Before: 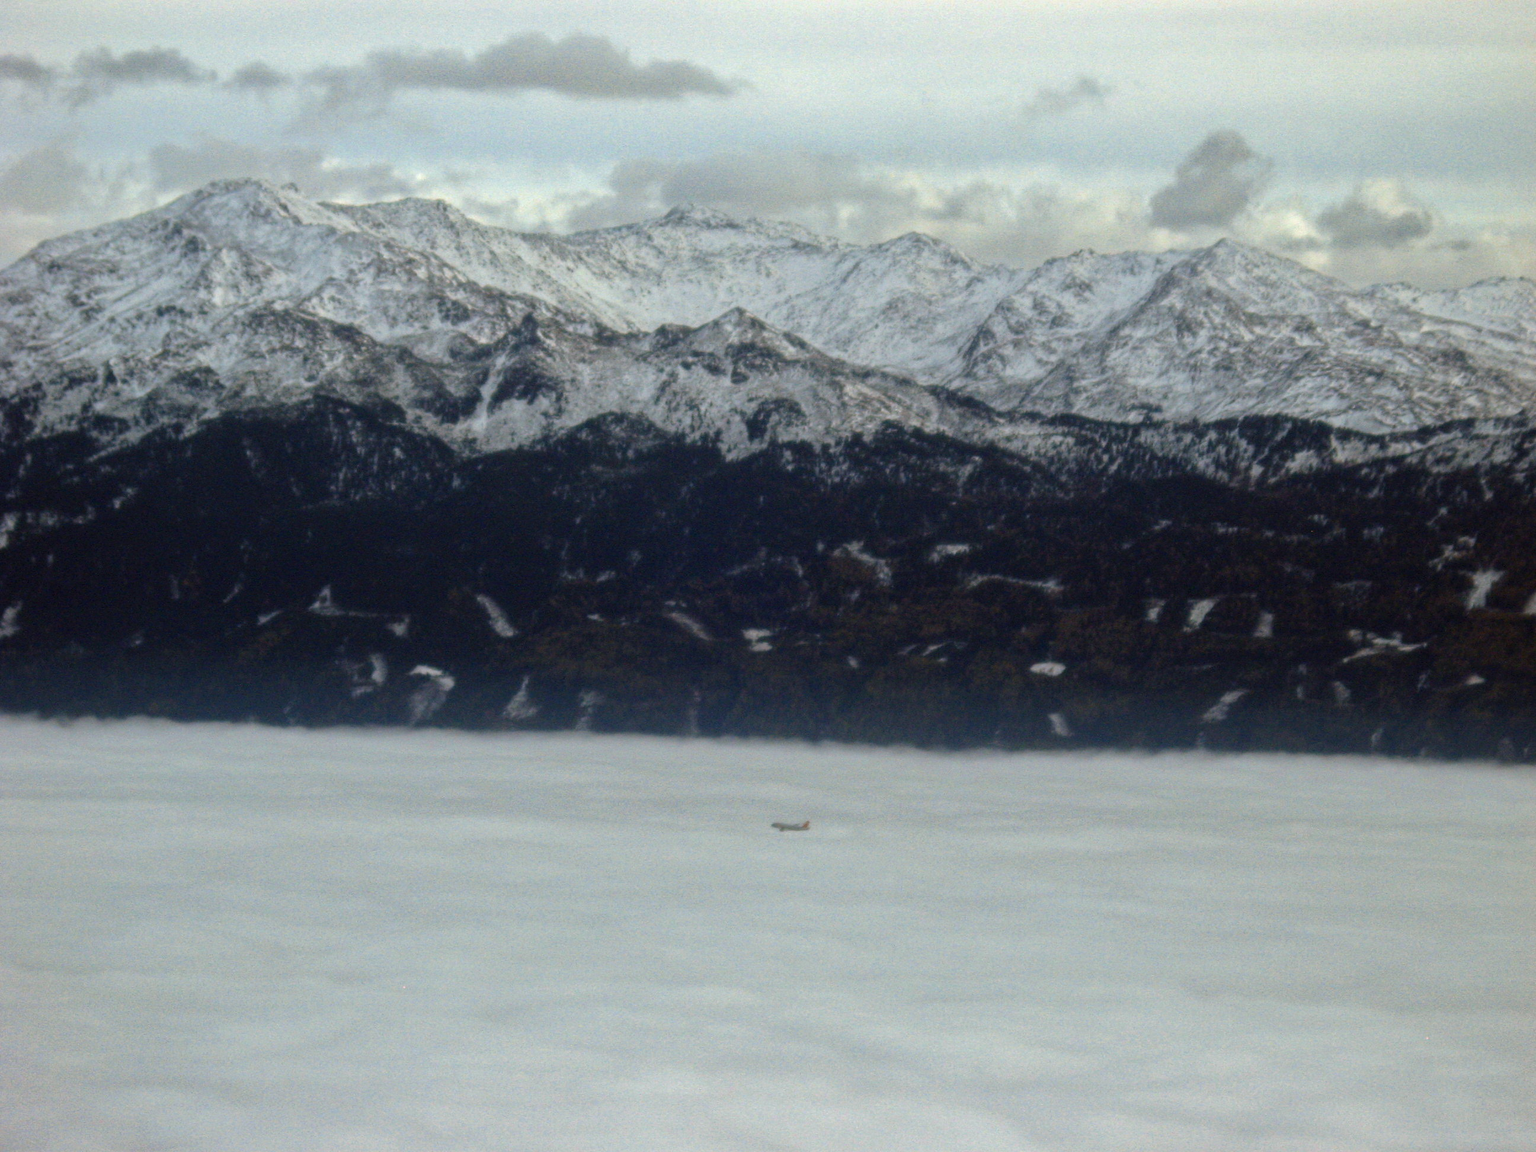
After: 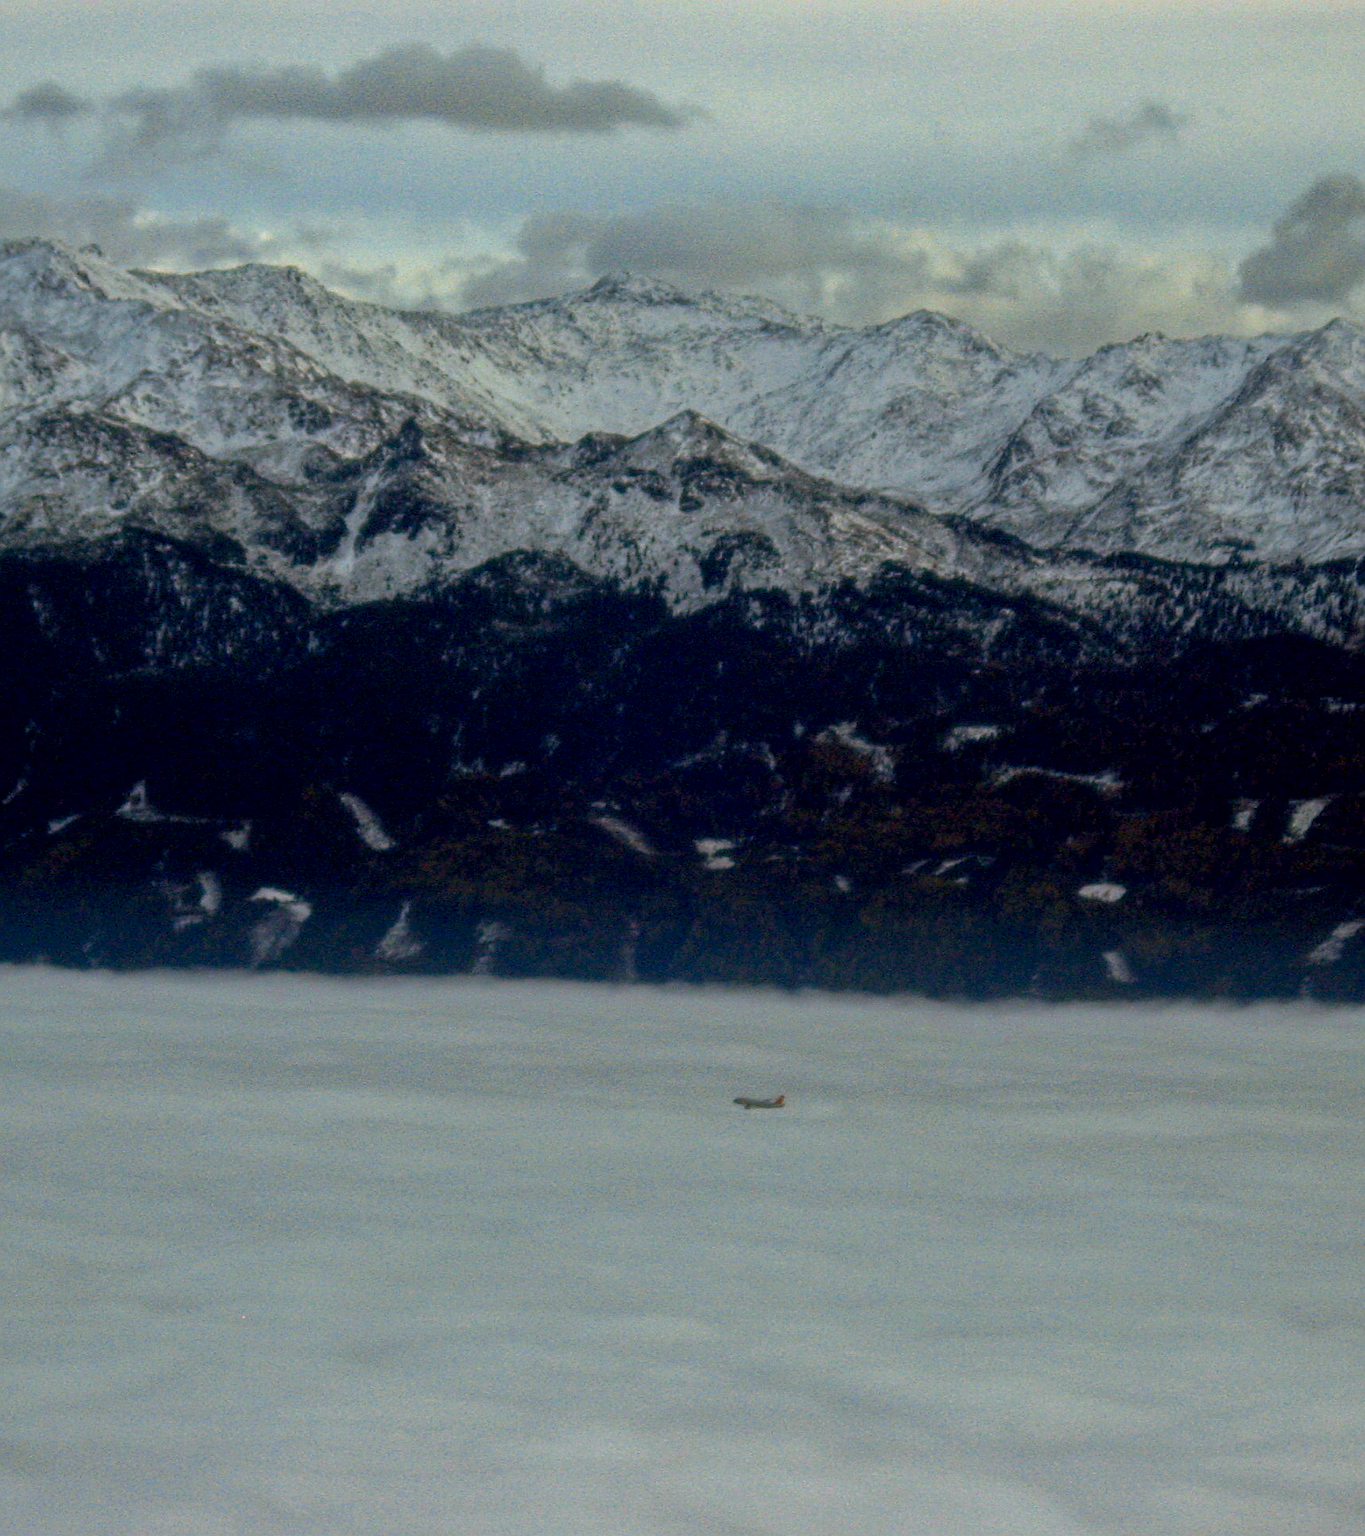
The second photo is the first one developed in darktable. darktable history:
crop and rotate: left 14.436%, right 18.898%
exposure: black level correction 0.009, exposure -0.637 EV, compensate highlight preservation false
sharpen: on, module defaults
contrast brightness saturation: saturation 0.5
local contrast: on, module defaults
